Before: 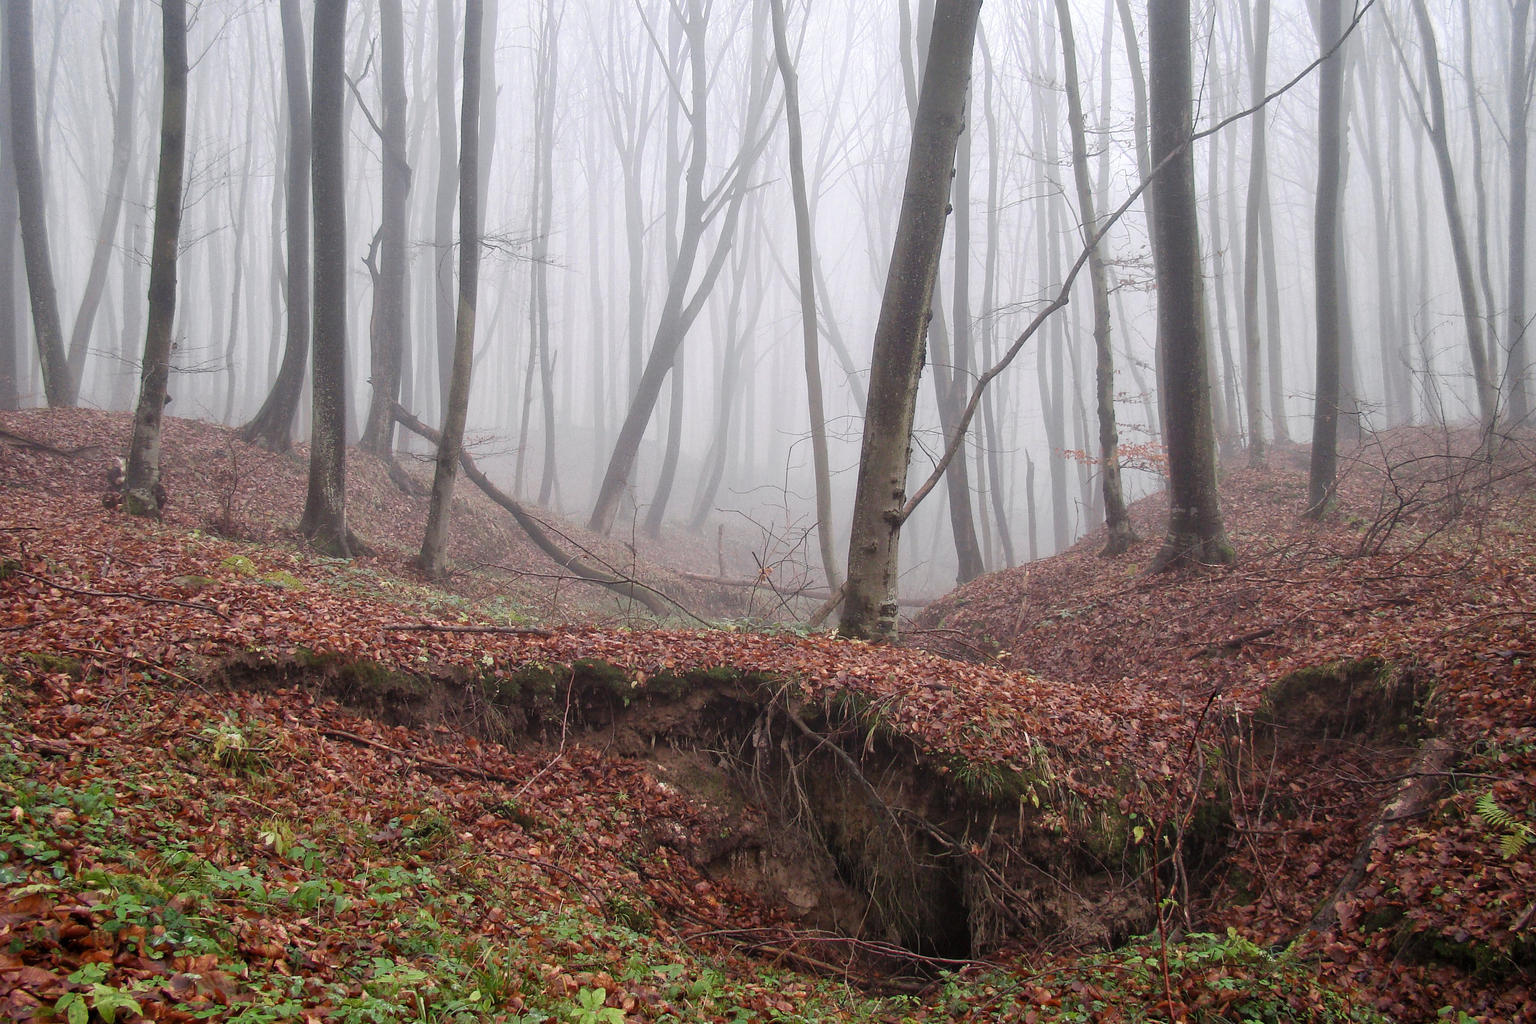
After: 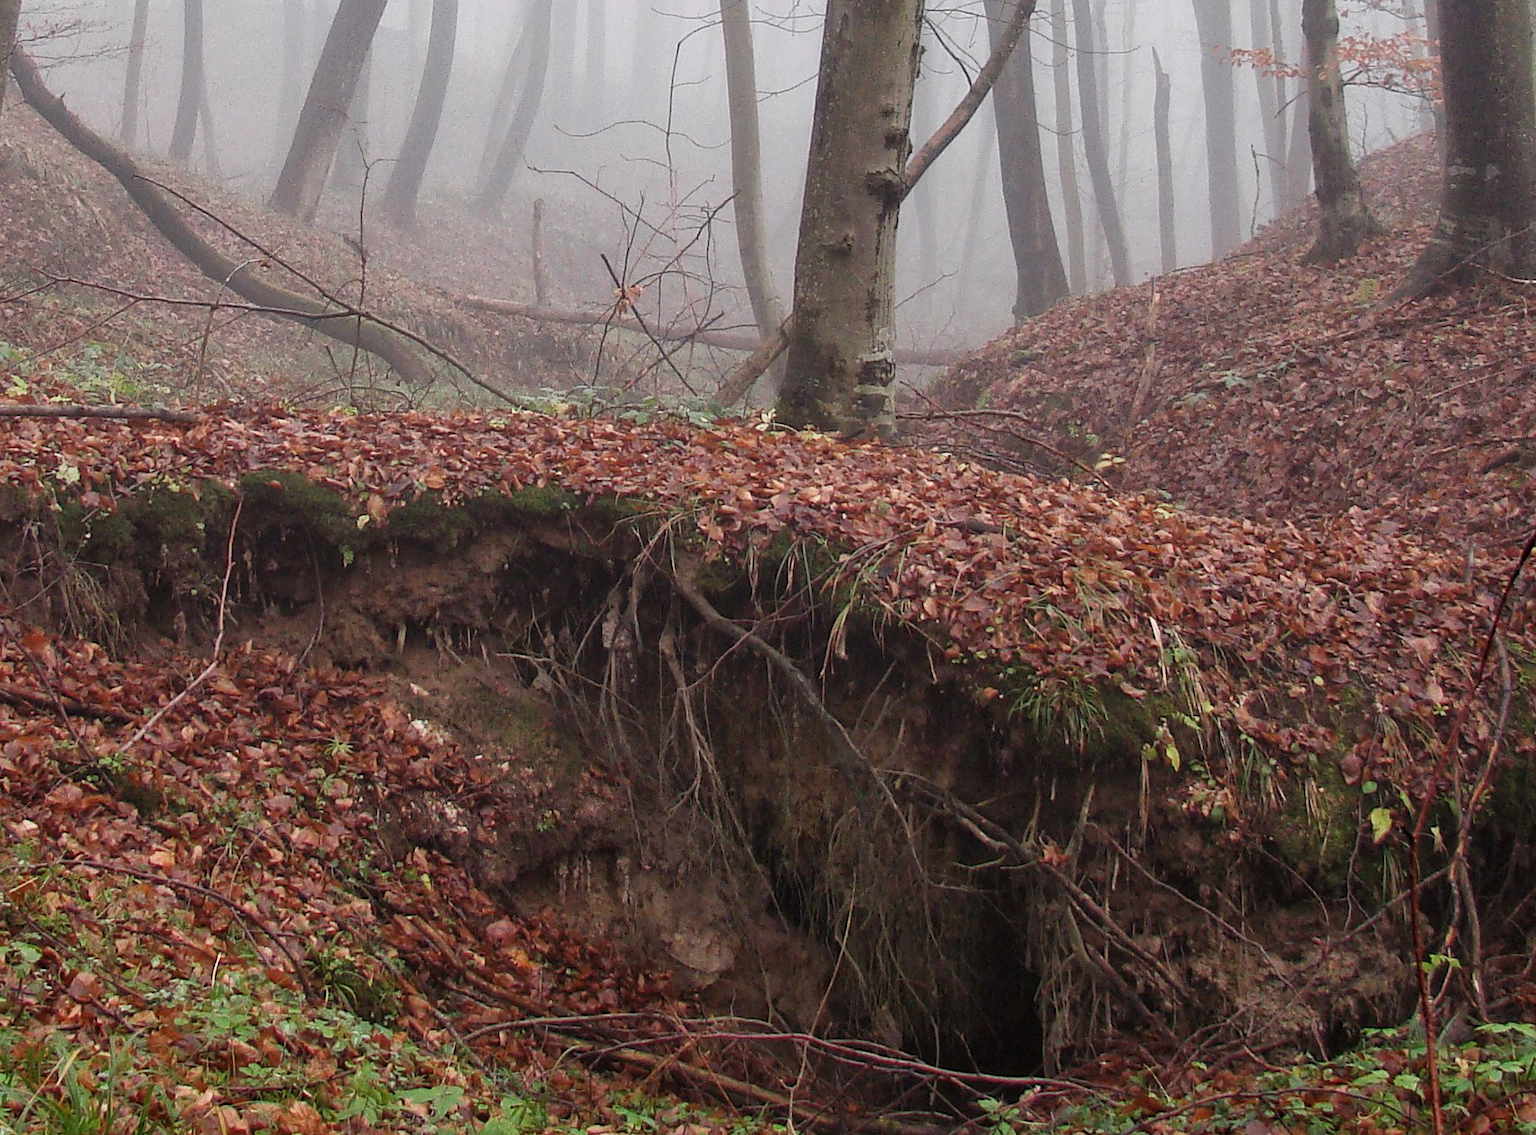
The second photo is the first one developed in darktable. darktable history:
crop: left 29.585%, top 41.581%, right 20.837%, bottom 3.463%
